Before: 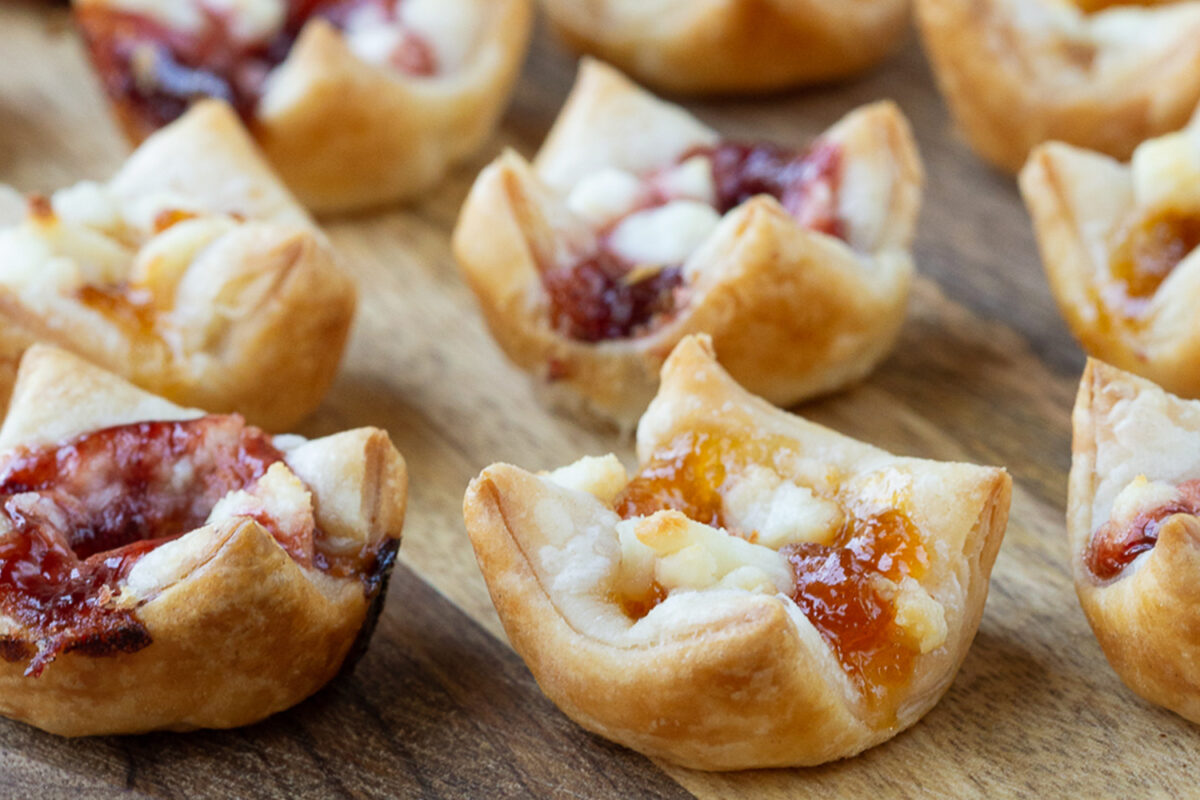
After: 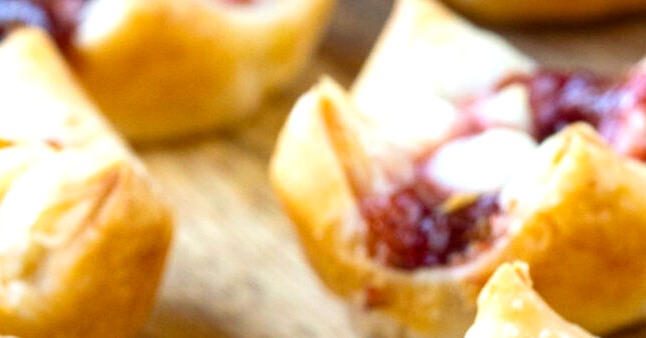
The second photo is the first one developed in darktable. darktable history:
exposure: exposure 0.64 EV, compensate highlight preservation false
color balance rgb: perceptual saturation grading › global saturation 20%, global vibrance 20%
crop: left 15.306%, top 9.065%, right 30.789%, bottom 48.638%
